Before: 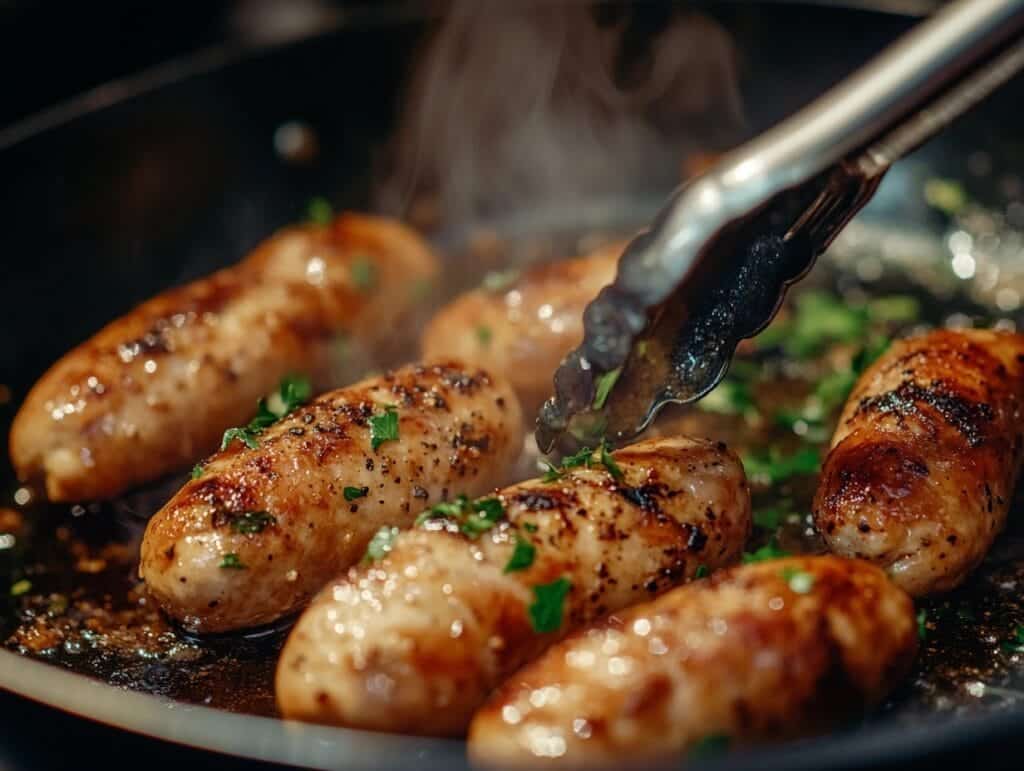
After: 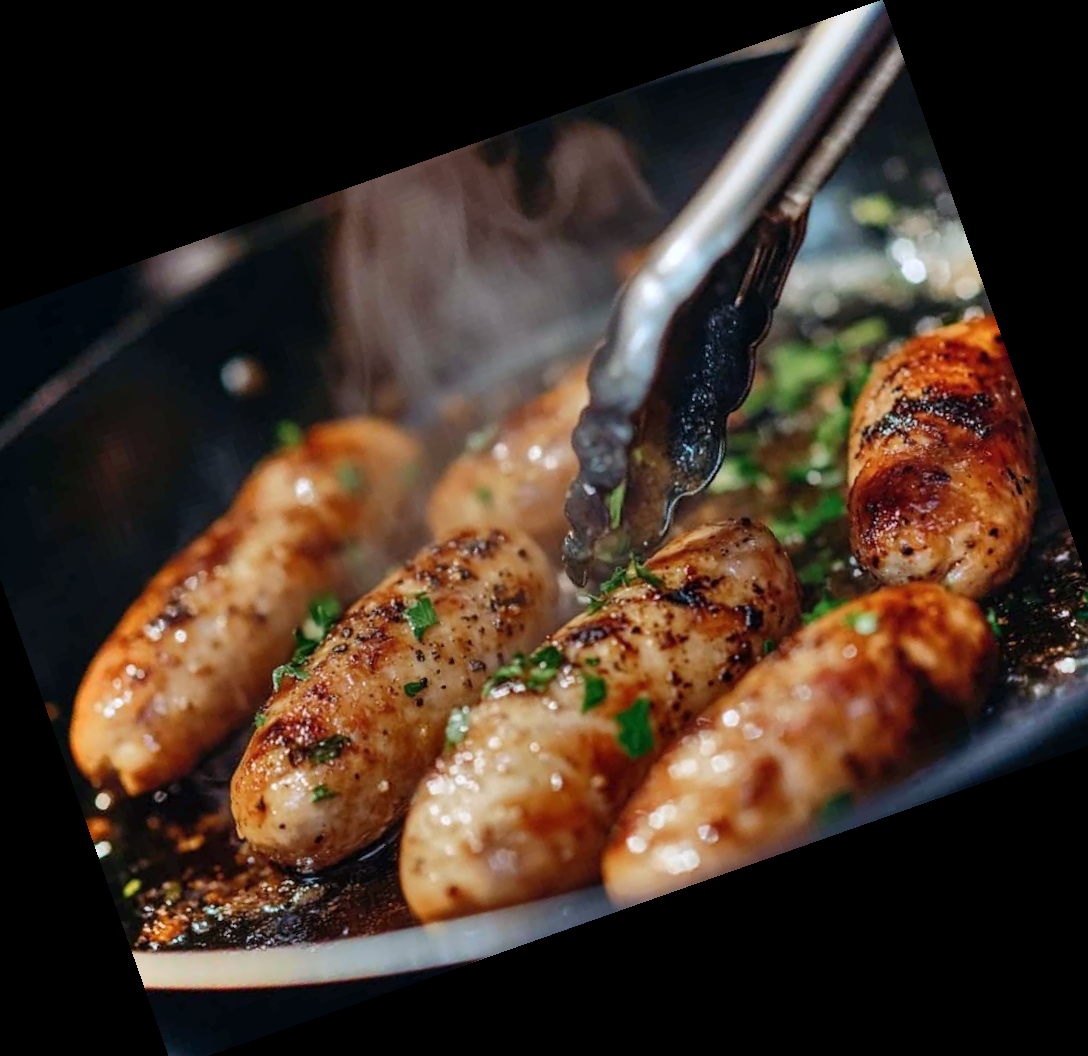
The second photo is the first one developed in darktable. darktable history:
shadows and highlights: white point adjustment 0.05, highlights color adjustment 55.9%, soften with gaussian
crop and rotate: angle 19.43°, left 6.812%, right 4.125%, bottom 1.087%
white balance: red 0.967, blue 1.119, emerald 0.756
